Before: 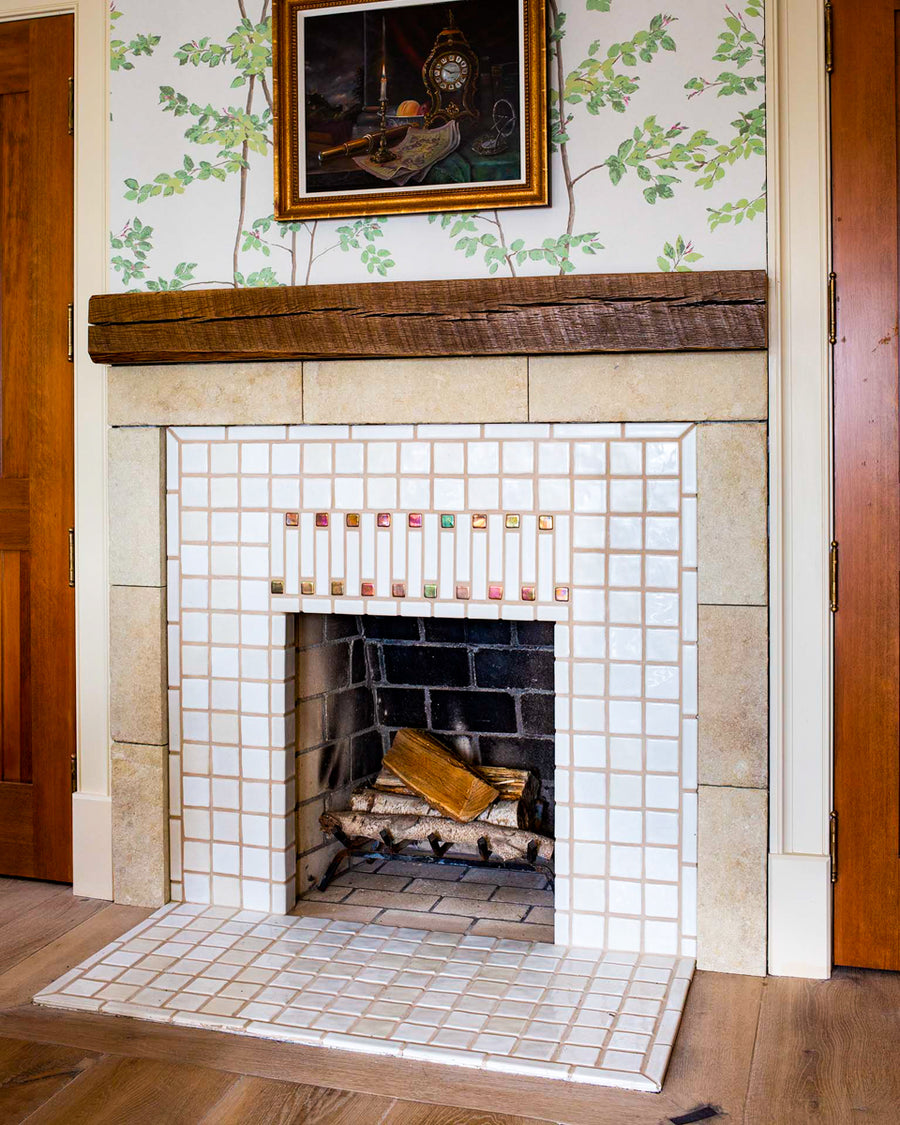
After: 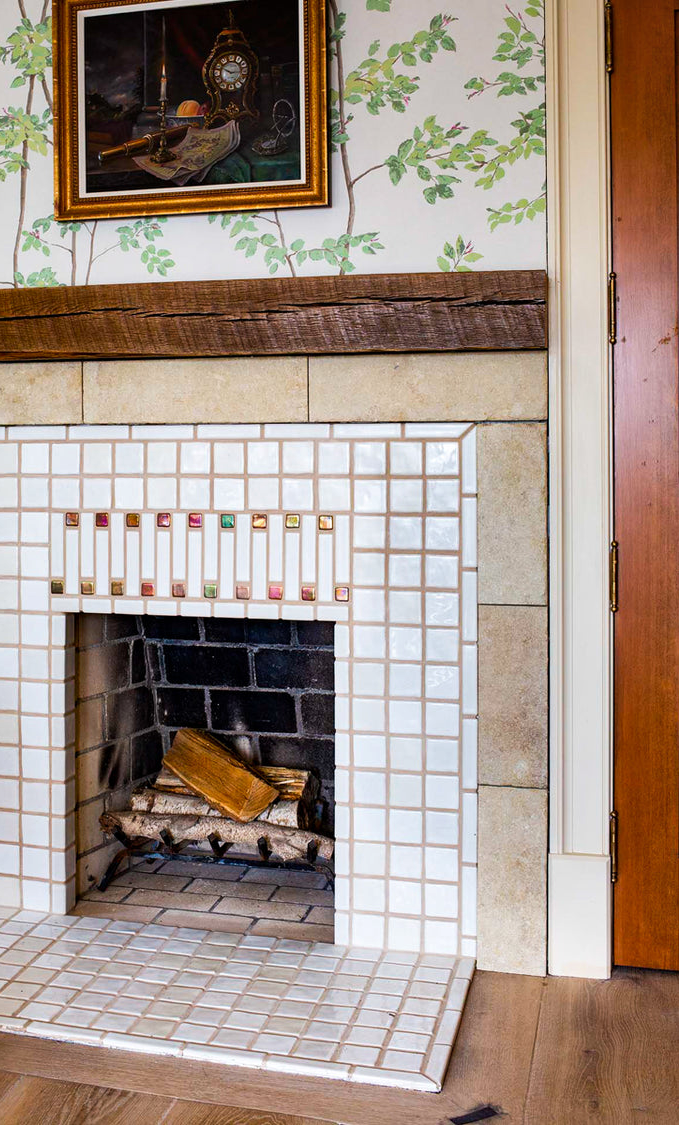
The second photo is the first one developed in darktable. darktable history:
shadows and highlights: soften with gaussian
crop and rotate: left 24.483%
